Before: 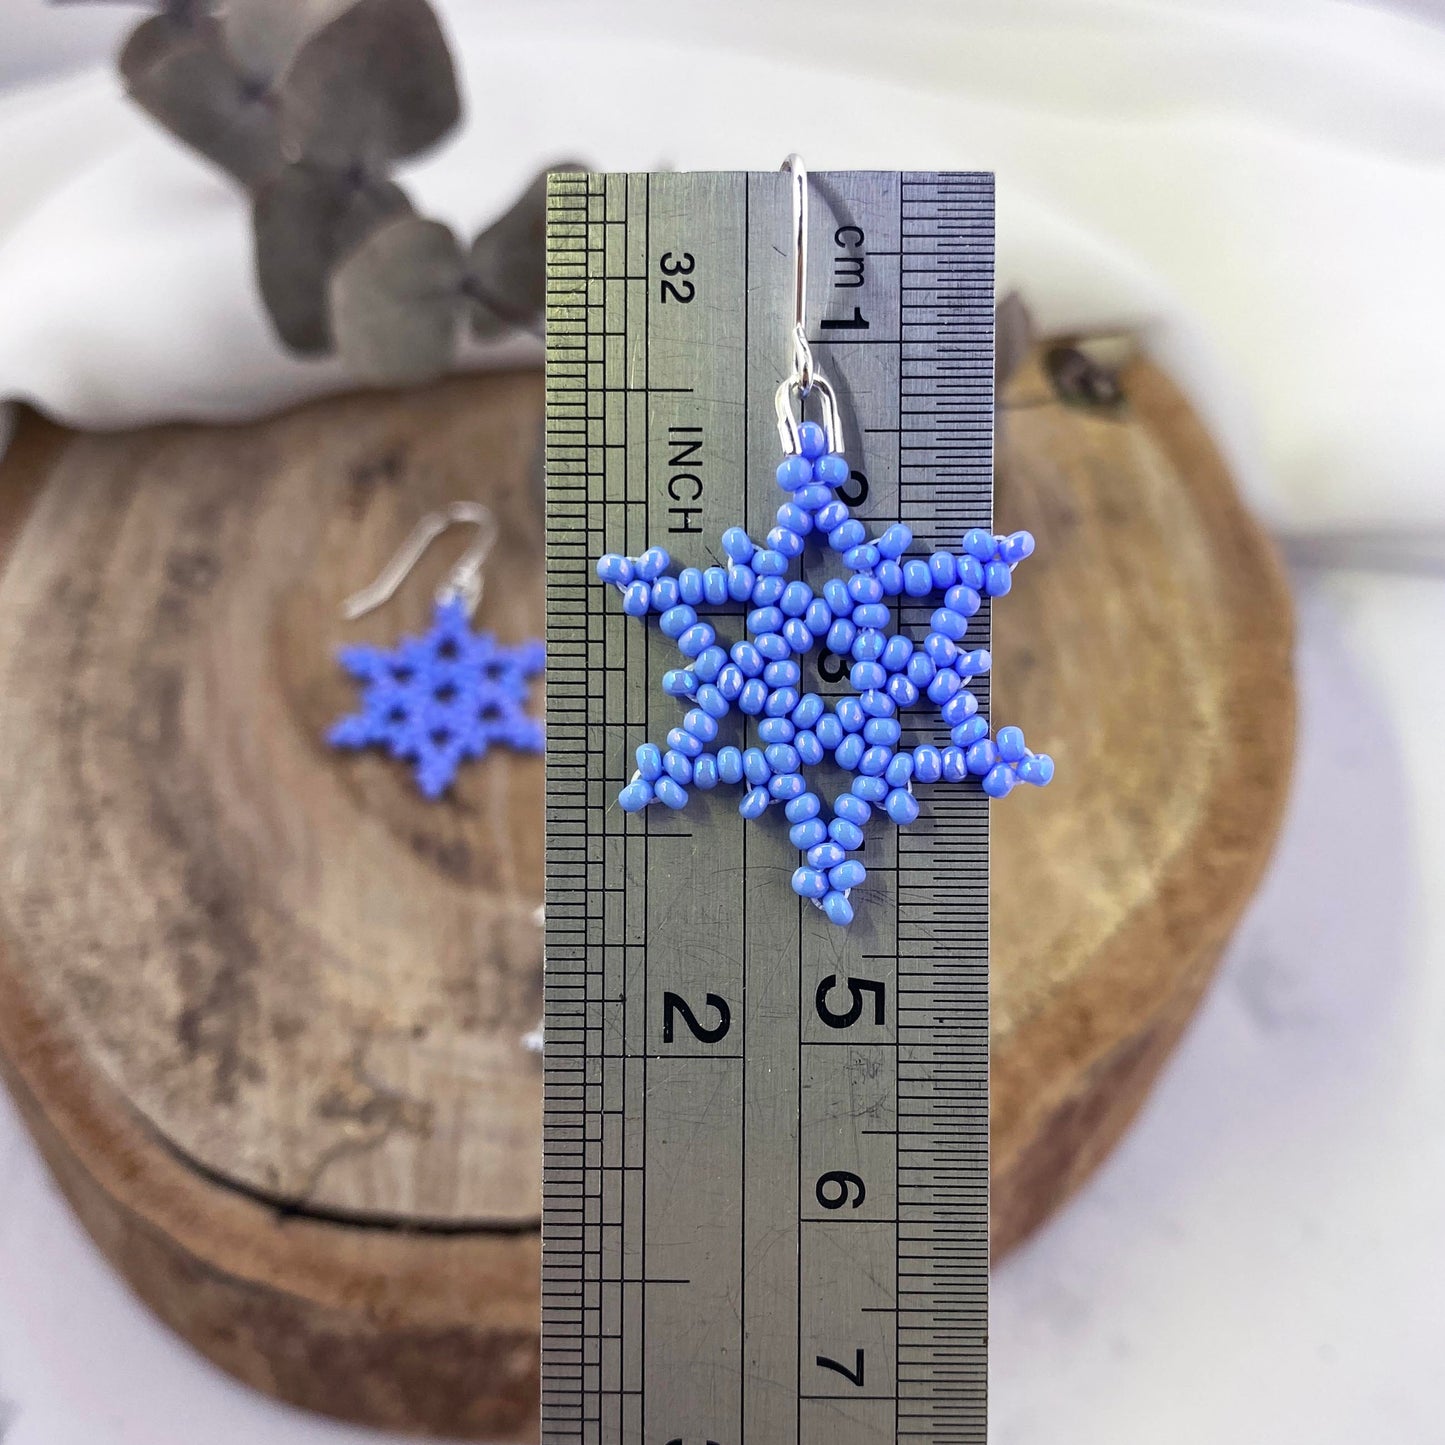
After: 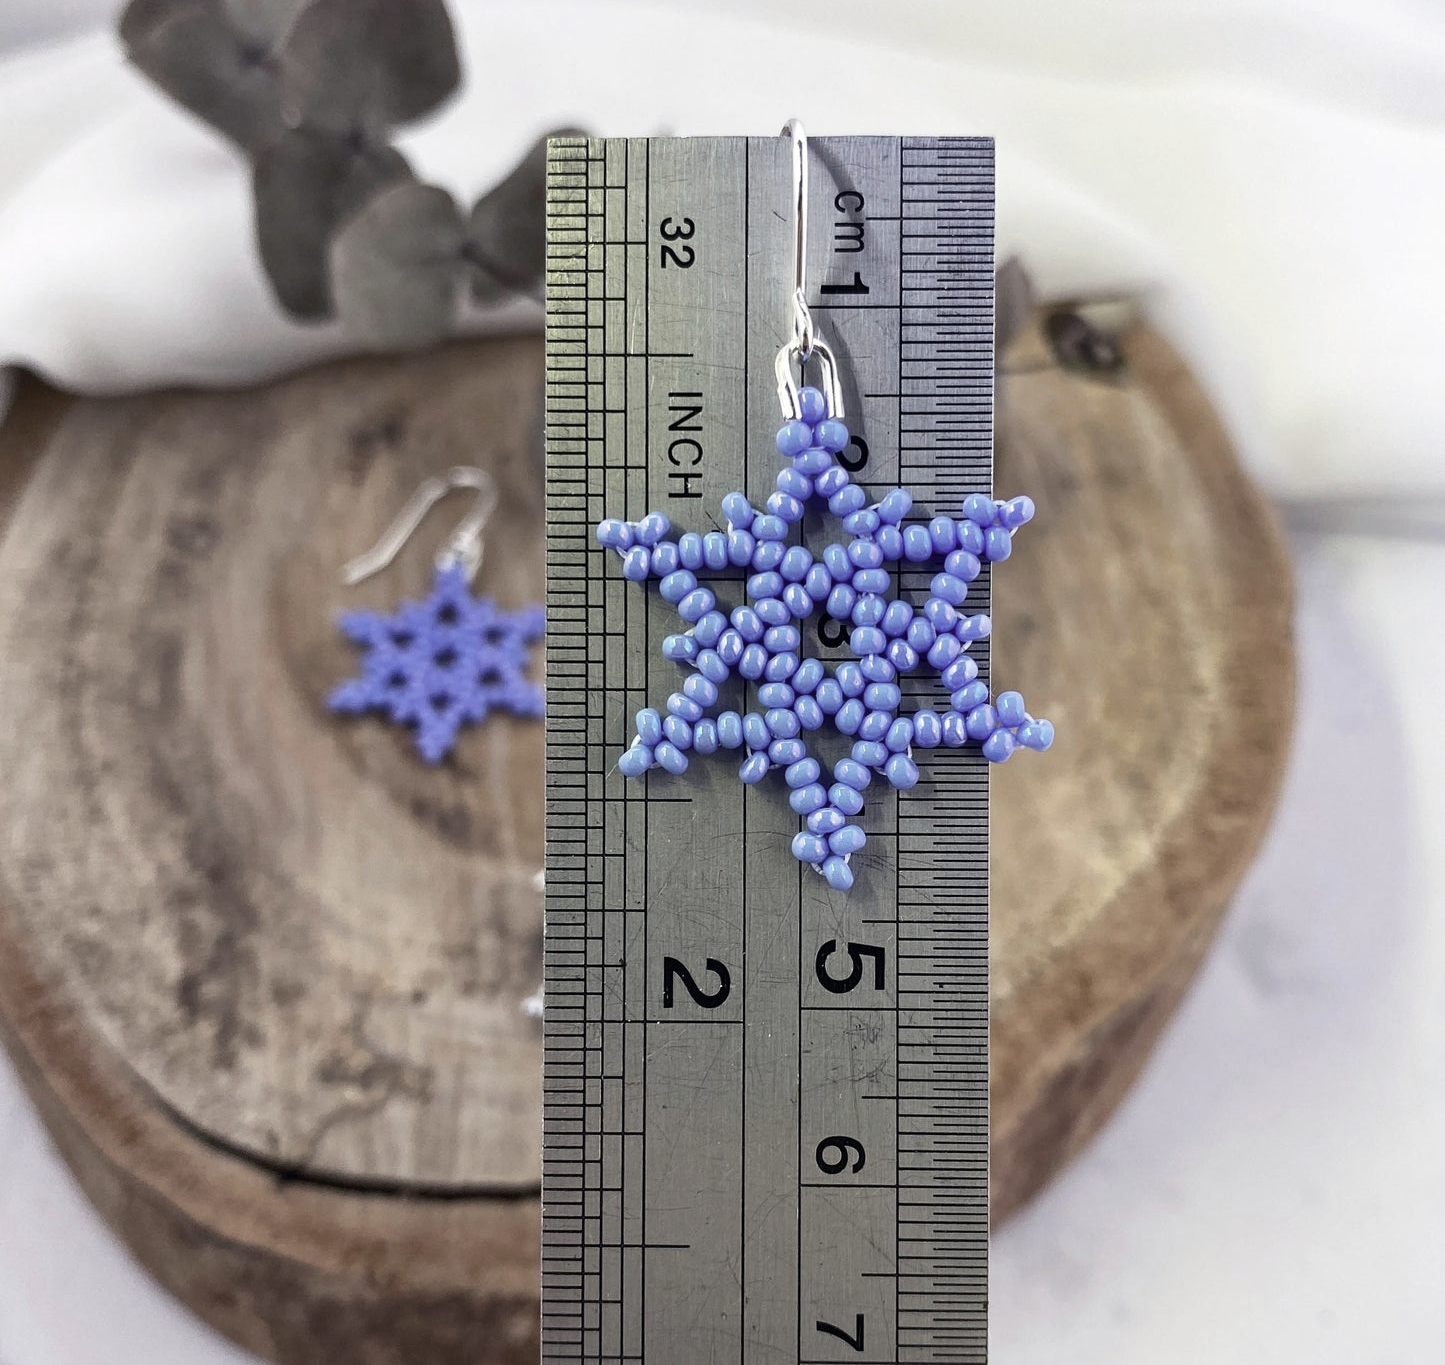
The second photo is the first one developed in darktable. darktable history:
contrast brightness saturation: contrast 0.1, saturation -0.36
crop and rotate: top 2.479%, bottom 3.018%
